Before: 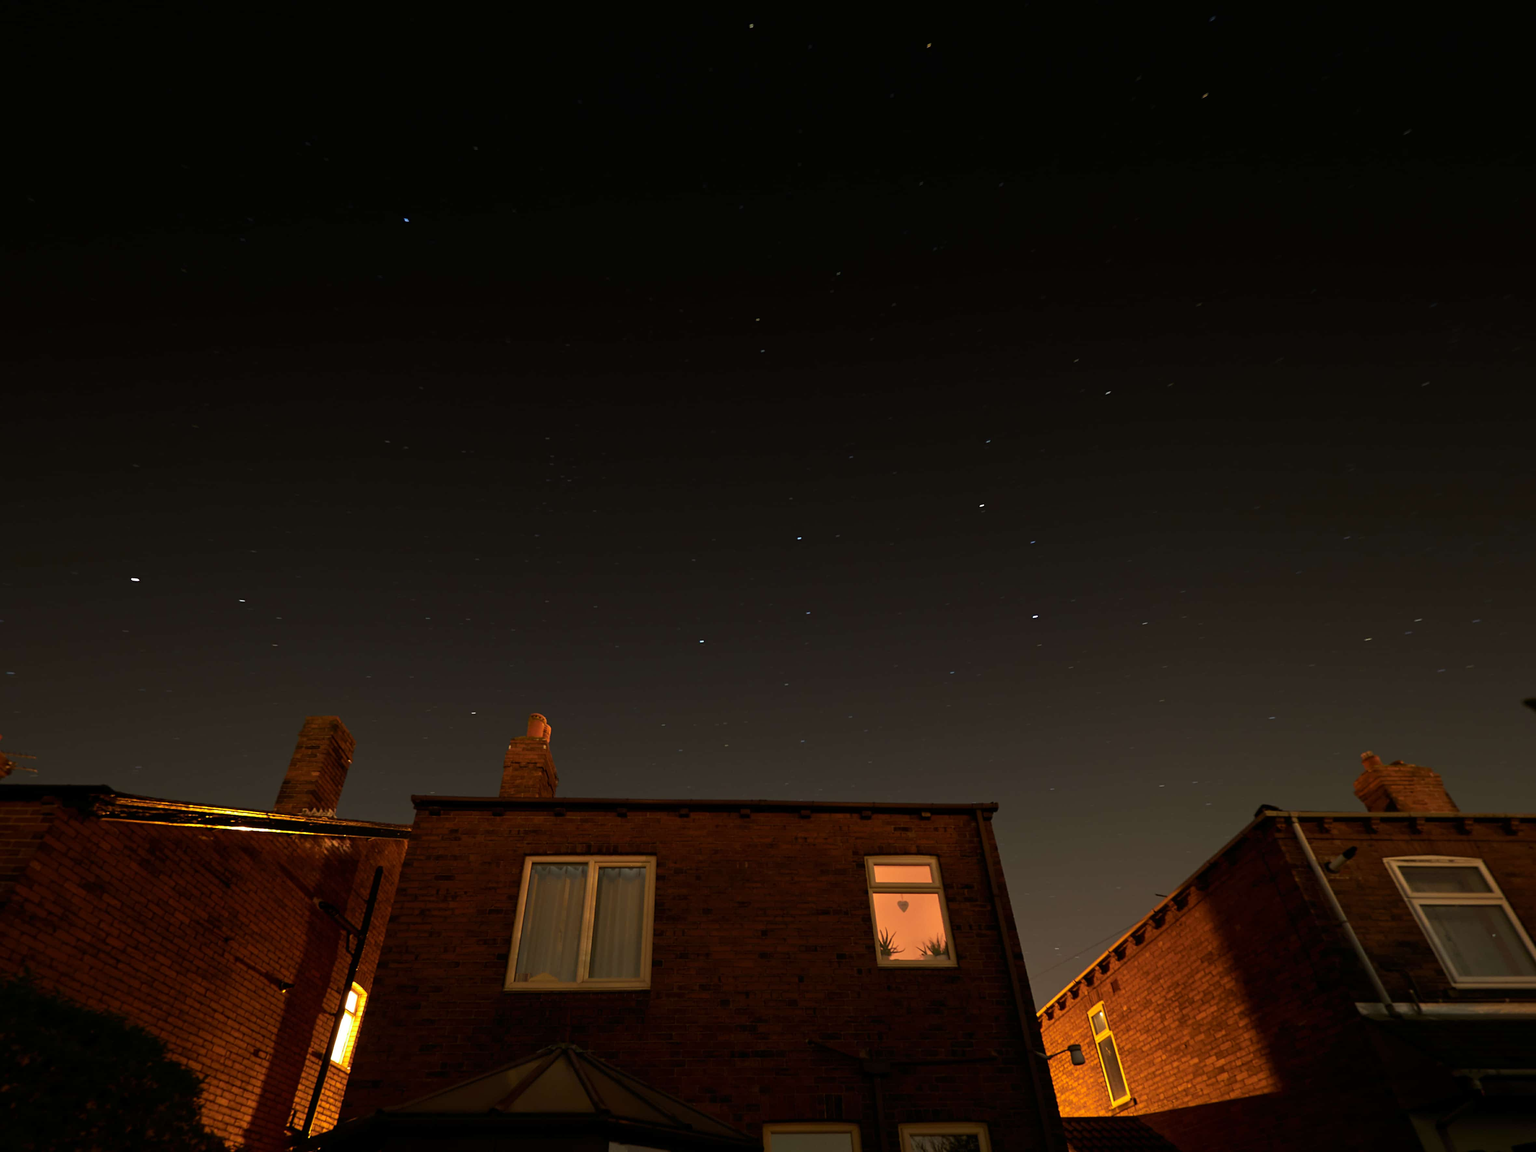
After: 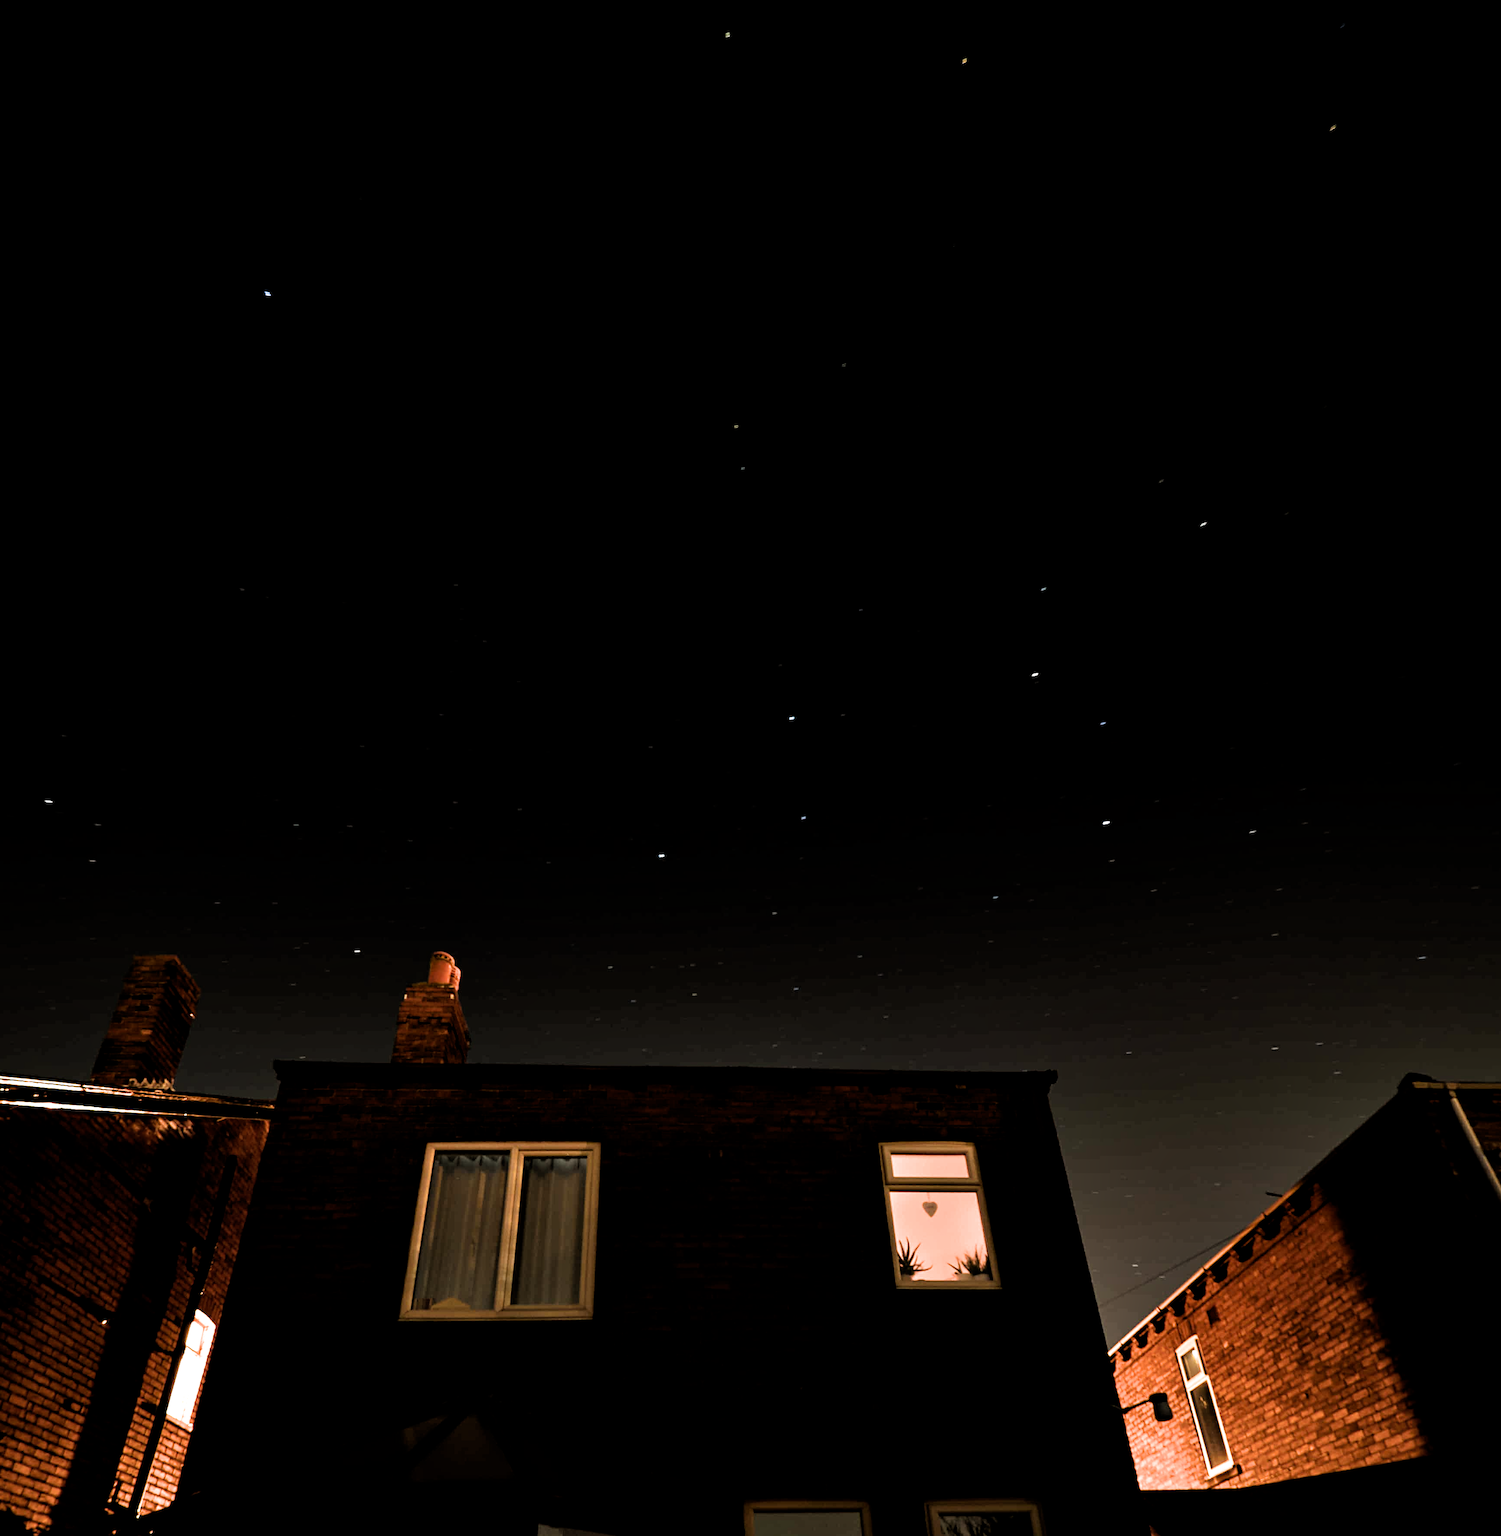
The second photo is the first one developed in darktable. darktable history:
filmic rgb: black relative exposure -5.64 EV, white relative exposure 2.5 EV, threshold 3.02 EV, target black luminance 0%, hardness 4.51, latitude 67.27%, contrast 1.439, shadows ↔ highlights balance -4.09%, enable highlight reconstruction true
contrast equalizer: octaves 7, y [[0.6 ×6], [0.55 ×6], [0 ×6], [0 ×6], [0 ×6]]
crop: left 13.409%, top 0%, right 13.277%
